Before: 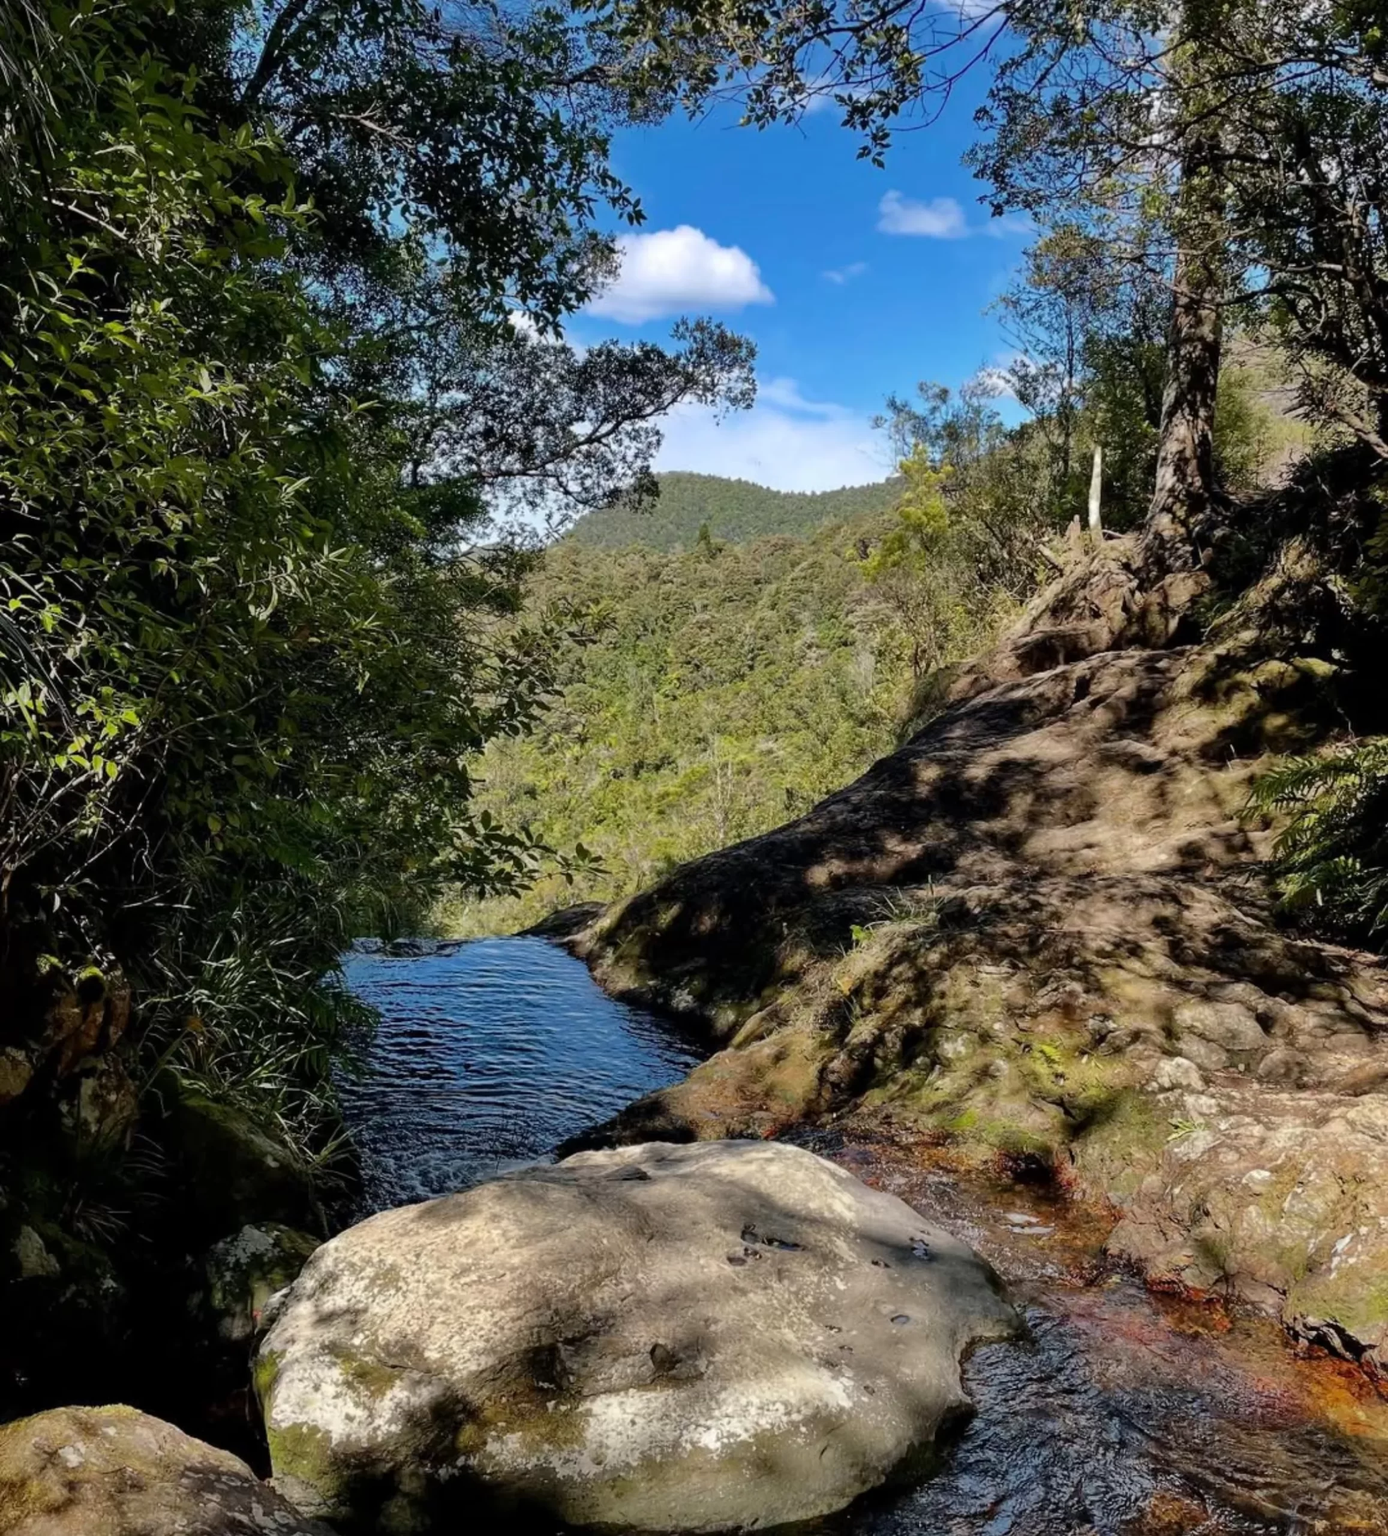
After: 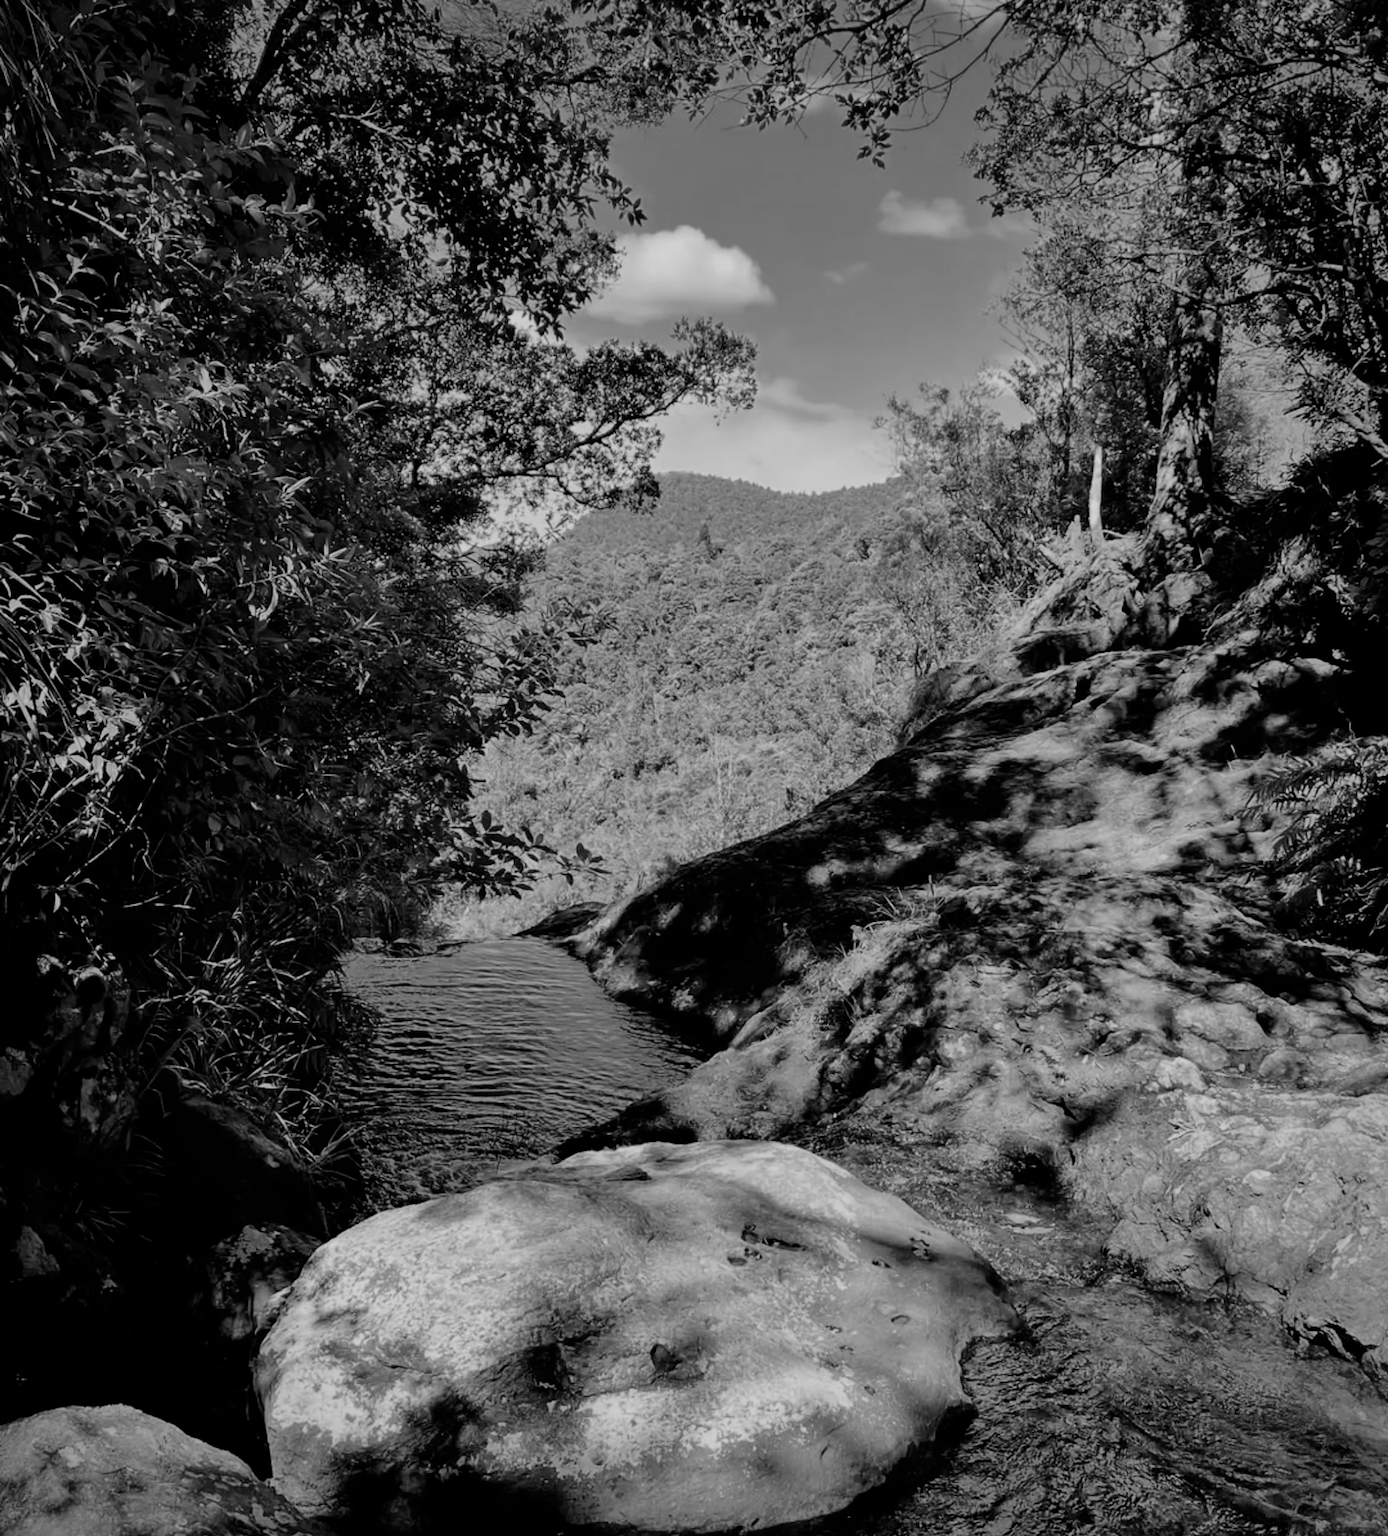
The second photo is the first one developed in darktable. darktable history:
white balance: red 1.05, blue 1.072
monochrome: on, module defaults
vignetting: fall-off radius 63.6%
filmic rgb: black relative exposure -7.65 EV, white relative exposure 4.56 EV, hardness 3.61, color science v6 (2022)
